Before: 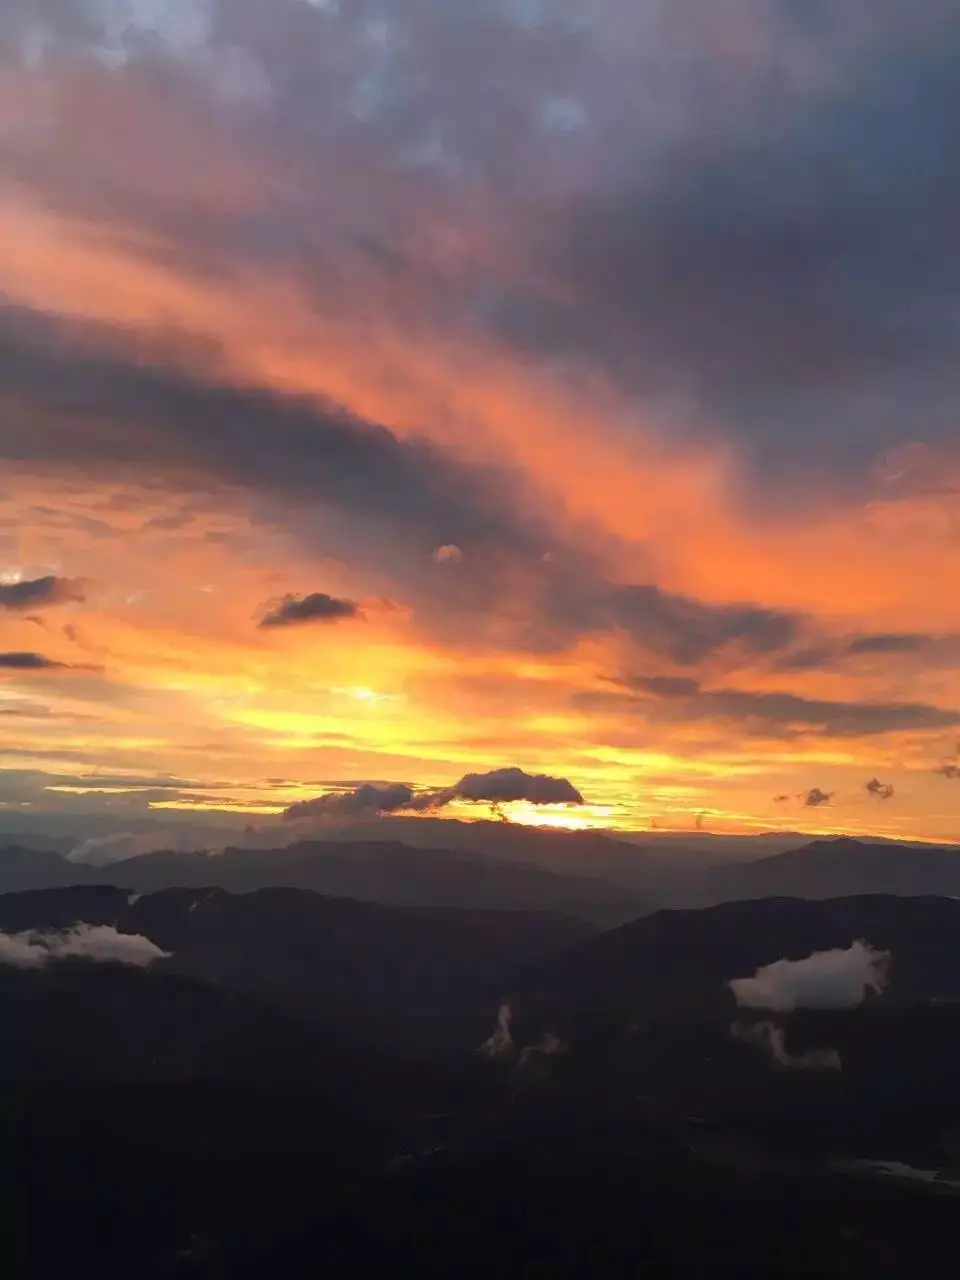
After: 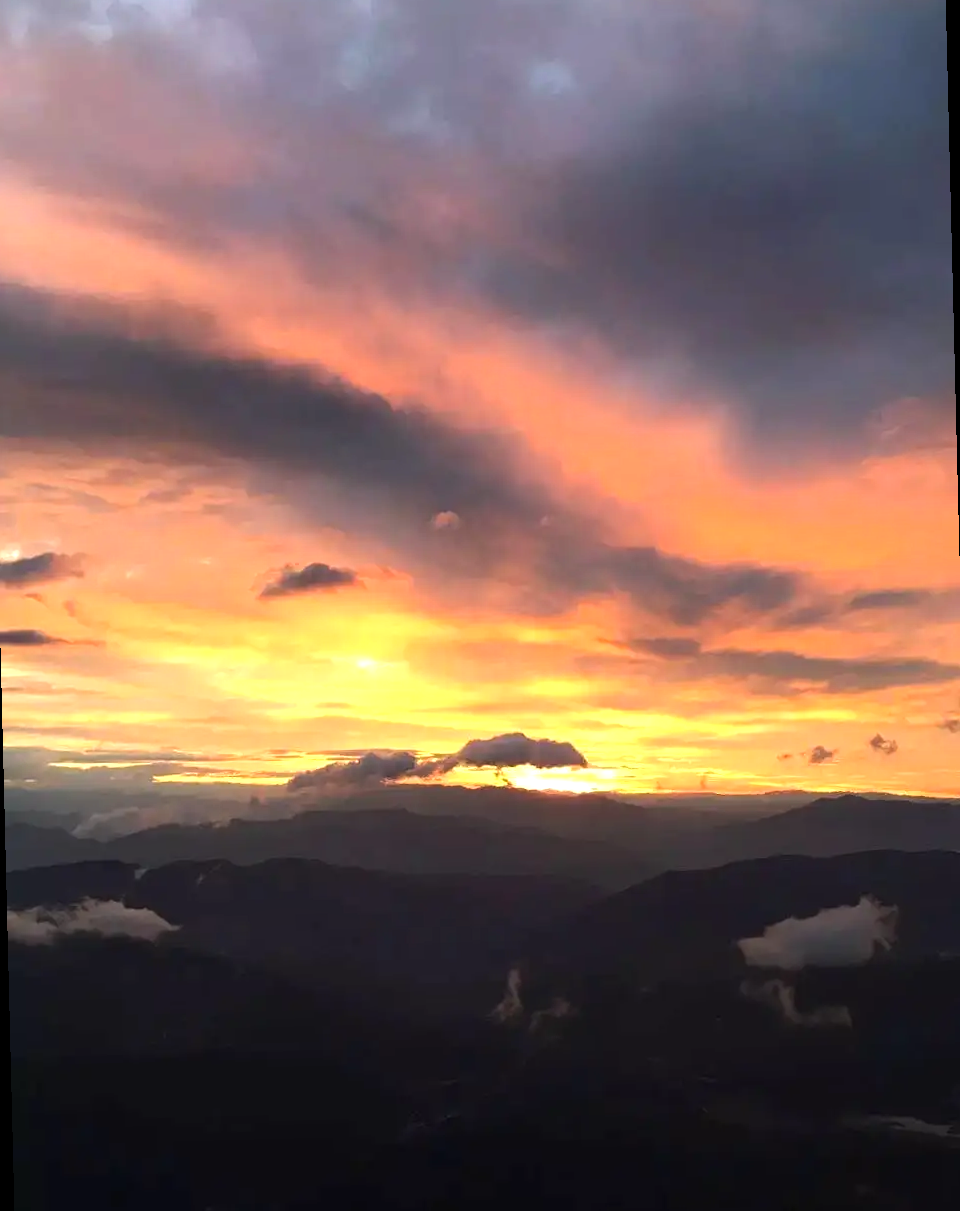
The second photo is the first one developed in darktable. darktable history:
tone equalizer: -8 EV 0.001 EV, -7 EV -0.002 EV, -6 EV 0.002 EV, -5 EV -0.03 EV, -4 EV -0.116 EV, -3 EV -0.169 EV, -2 EV 0.24 EV, -1 EV 0.702 EV, +0 EV 0.493 EV
rotate and perspective: rotation -1.42°, crop left 0.016, crop right 0.984, crop top 0.035, crop bottom 0.965
